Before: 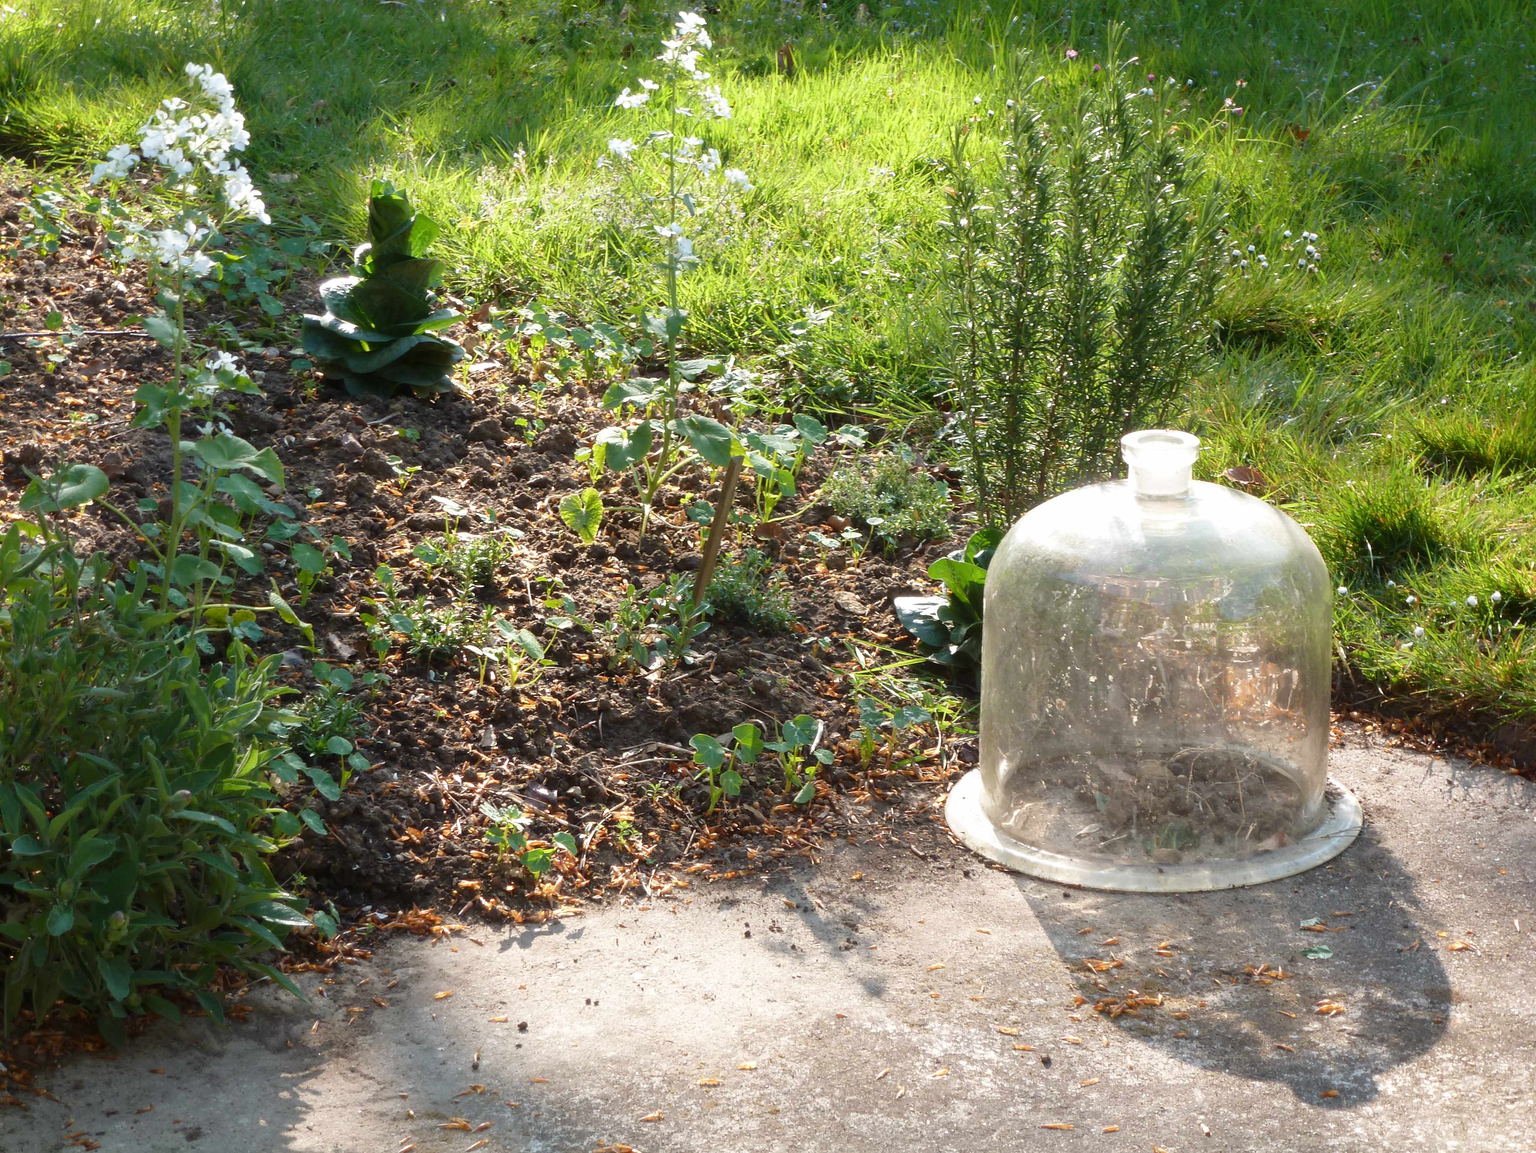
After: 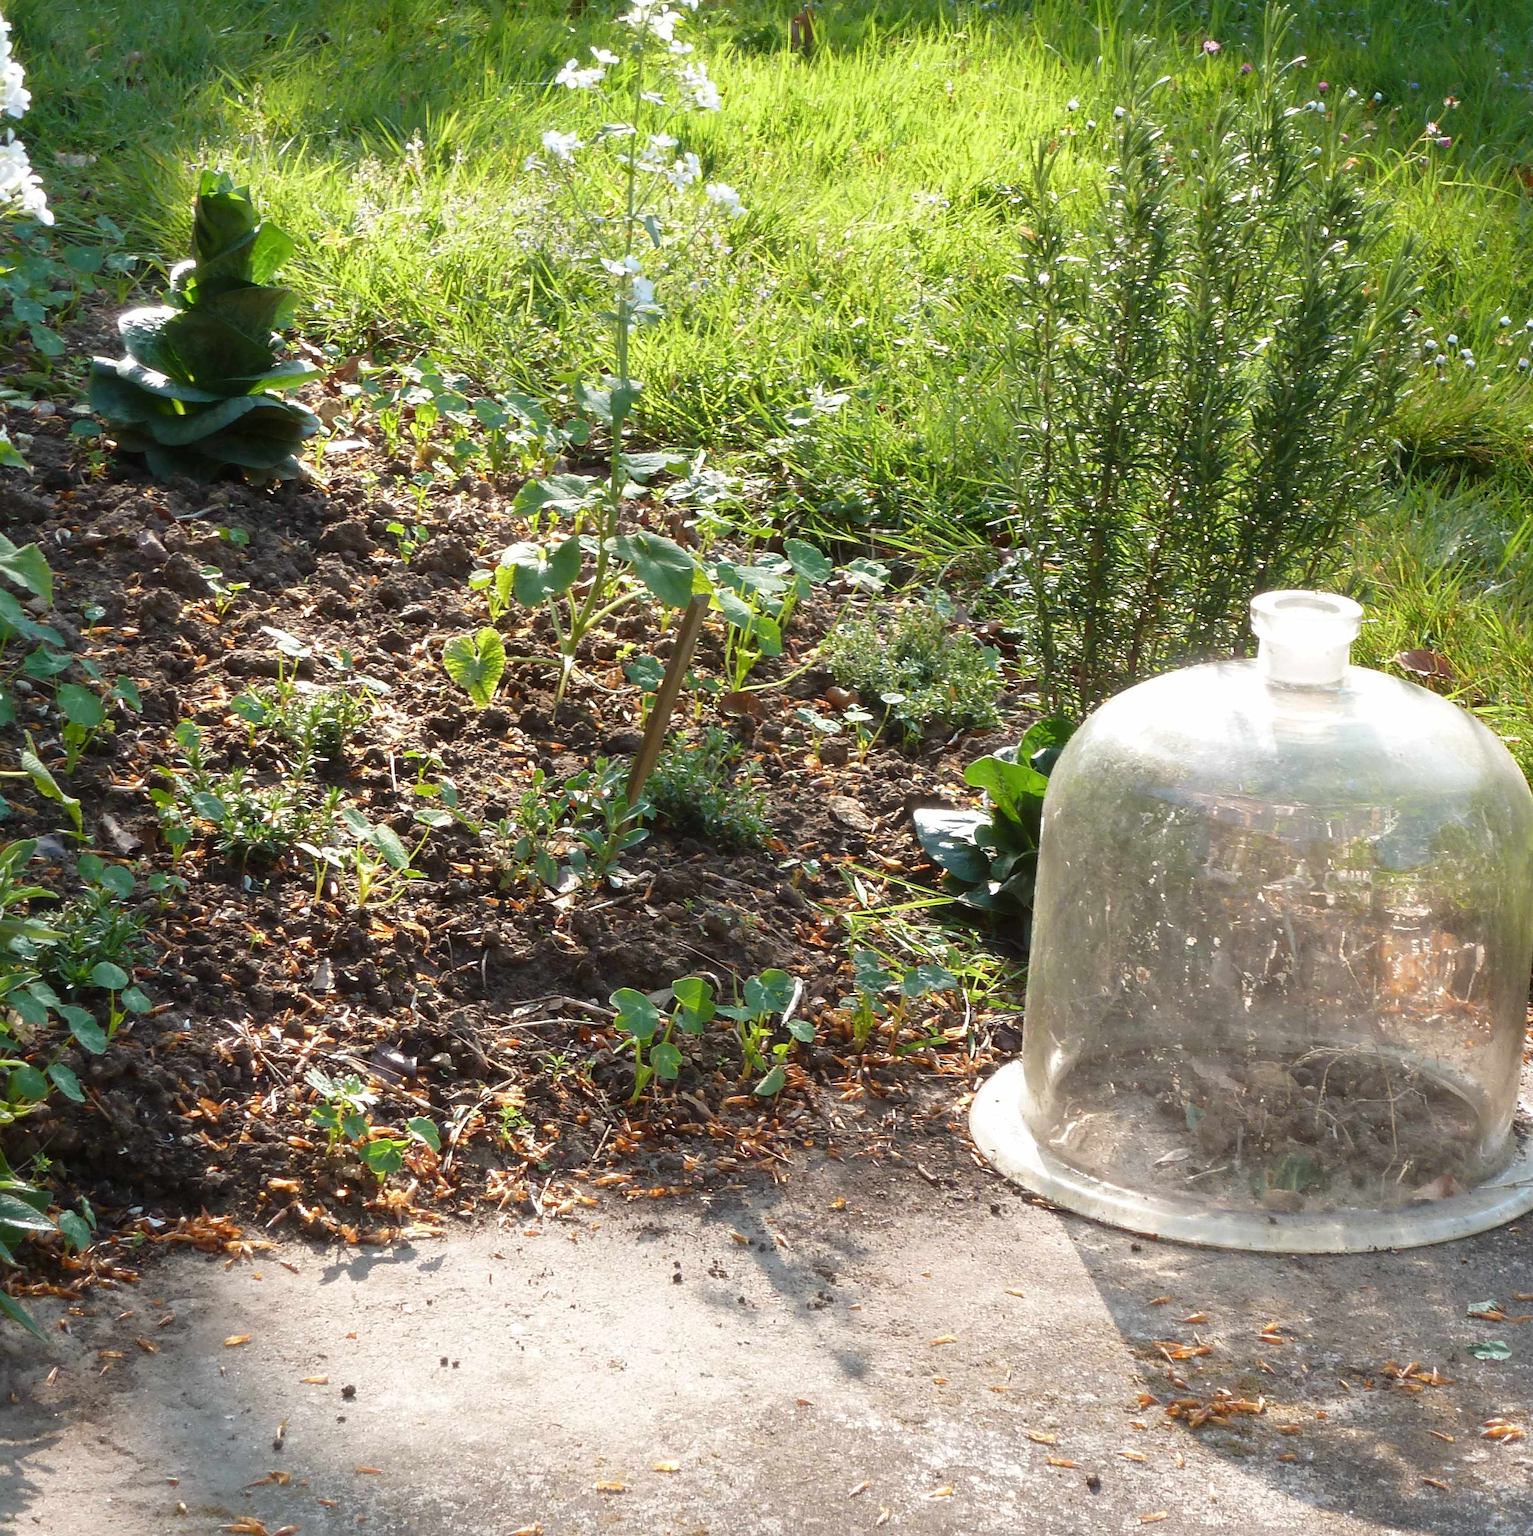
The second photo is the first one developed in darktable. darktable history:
crop and rotate: angle -3.24°, left 14.107%, top 0.023%, right 10.942%, bottom 0.021%
sharpen: amount 0.201
